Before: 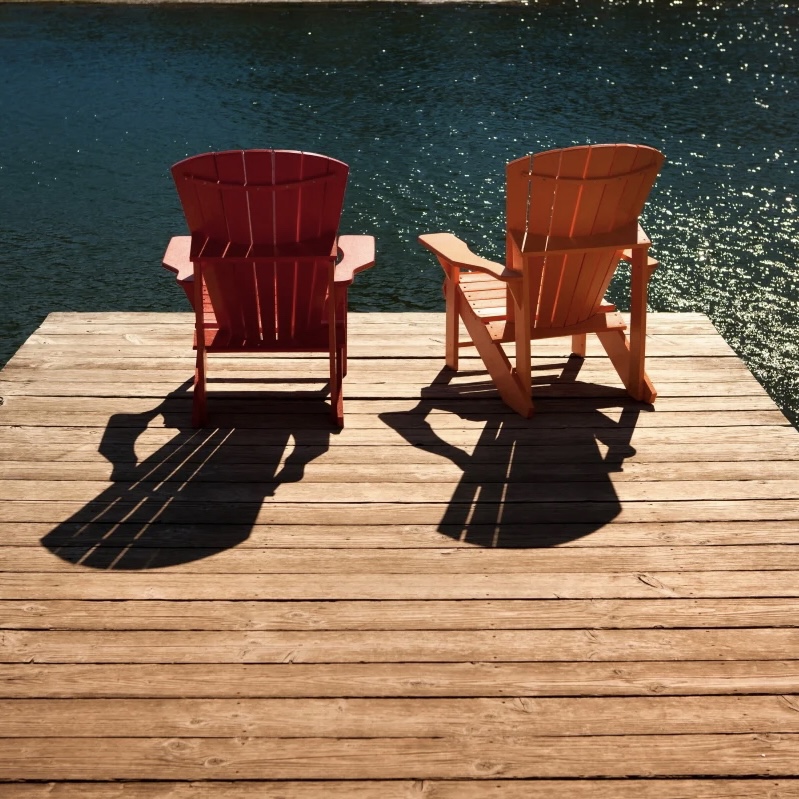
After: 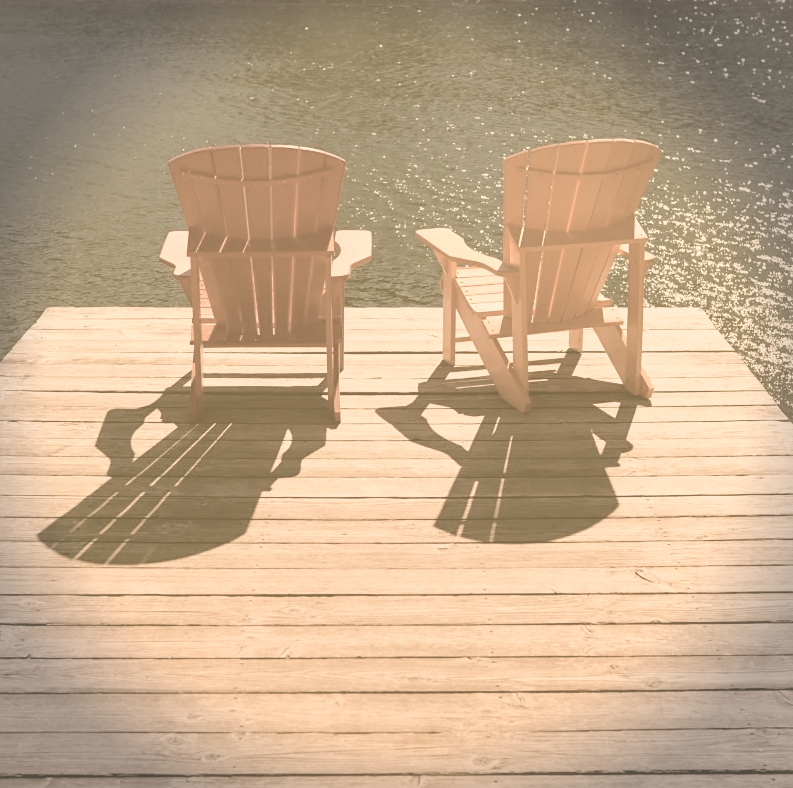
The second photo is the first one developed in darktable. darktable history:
contrast brightness saturation: contrast -0.322, brightness 0.766, saturation -0.781
base curve: curves: ch0 [(0, 0) (0.688, 0.865) (1, 1)], preserve colors none
crop: left 0.433%, top 0.644%, right 0.241%, bottom 0.712%
color correction: highlights a* 8.49, highlights b* 15.66, shadows a* -0.33, shadows b* 26.24
sharpen: amount 0.204
local contrast: on, module defaults
vignetting: fall-off start 88.11%, fall-off radius 25.77%, brightness -0.469
